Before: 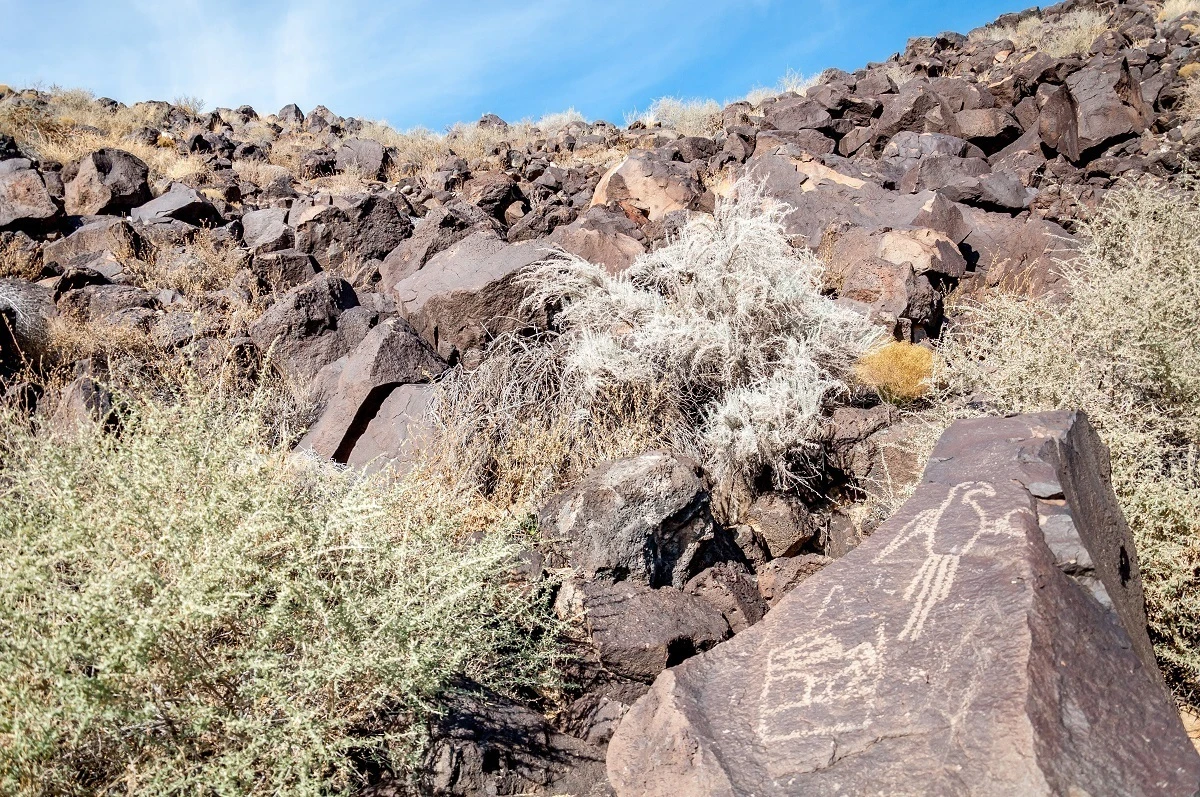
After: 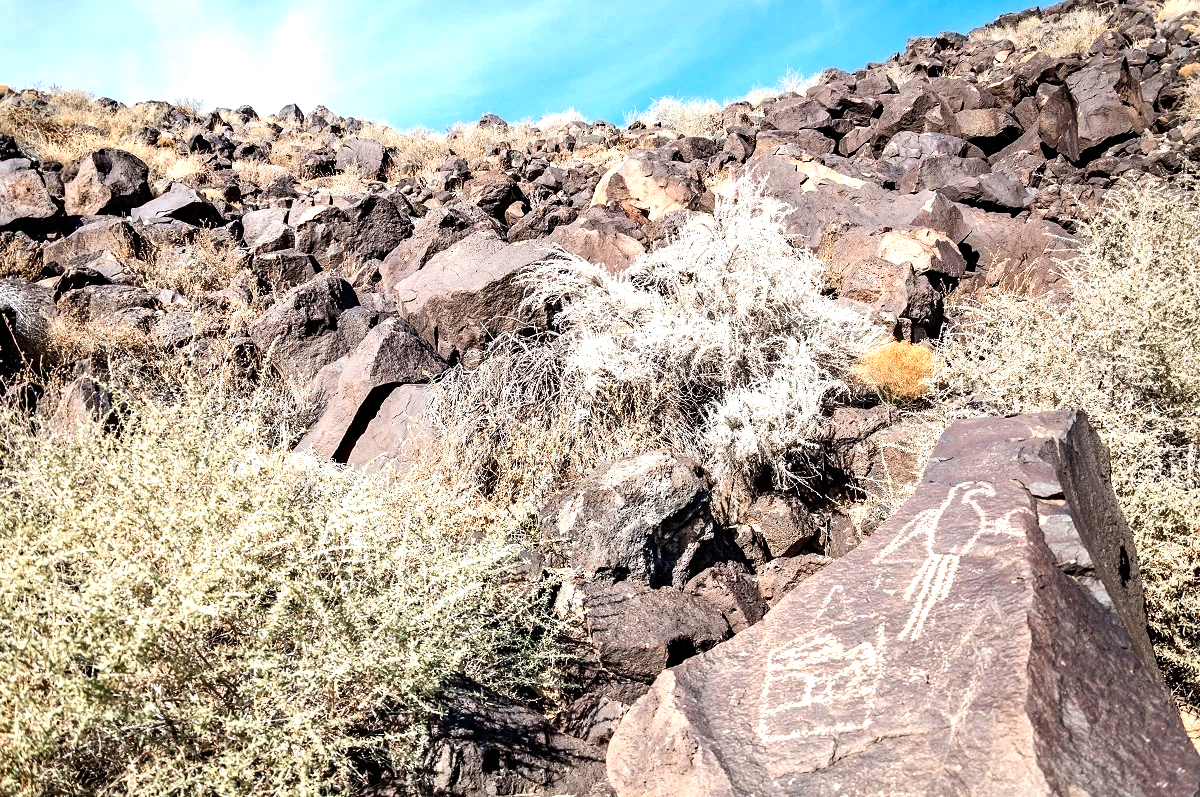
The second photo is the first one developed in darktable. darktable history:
haze removal: compatibility mode true, adaptive false
color zones: curves: ch2 [(0, 0.5) (0.143, 0.5) (0.286, 0.416) (0.429, 0.5) (0.571, 0.5) (0.714, 0.5) (0.857, 0.5) (1, 0.5)]
tone equalizer: -8 EV -0.75 EV, -7 EV -0.7 EV, -6 EV -0.6 EV, -5 EV -0.4 EV, -3 EV 0.4 EV, -2 EV 0.6 EV, -1 EV 0.7 EV, +0 EV 0.75 EV, edges refinement/feathering 500, mask exposure compensation -1.57 EV, preserve details no
